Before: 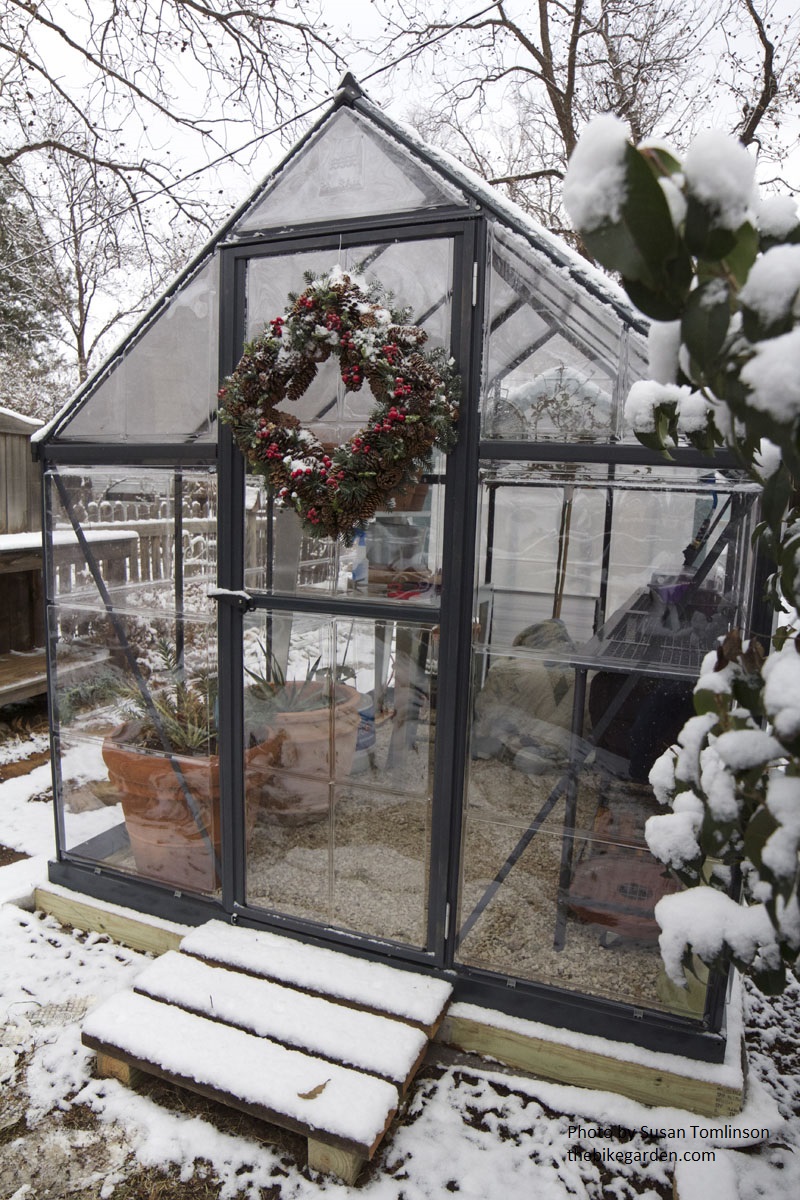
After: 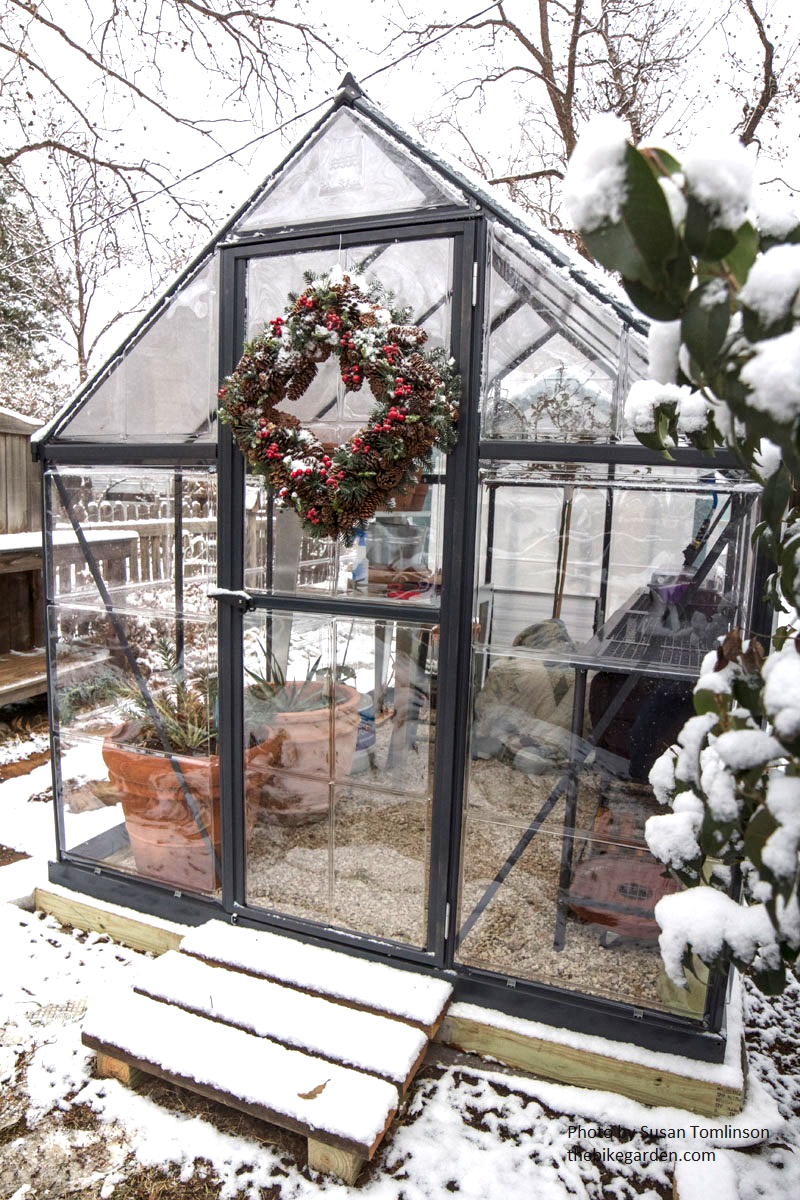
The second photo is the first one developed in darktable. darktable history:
color correction: highlights a* 0.004, highlights b* -0.282
exposure: black level correction 0, exposure 0.69 EV, compensate highlight preservation false
local contrast: detail 130%
